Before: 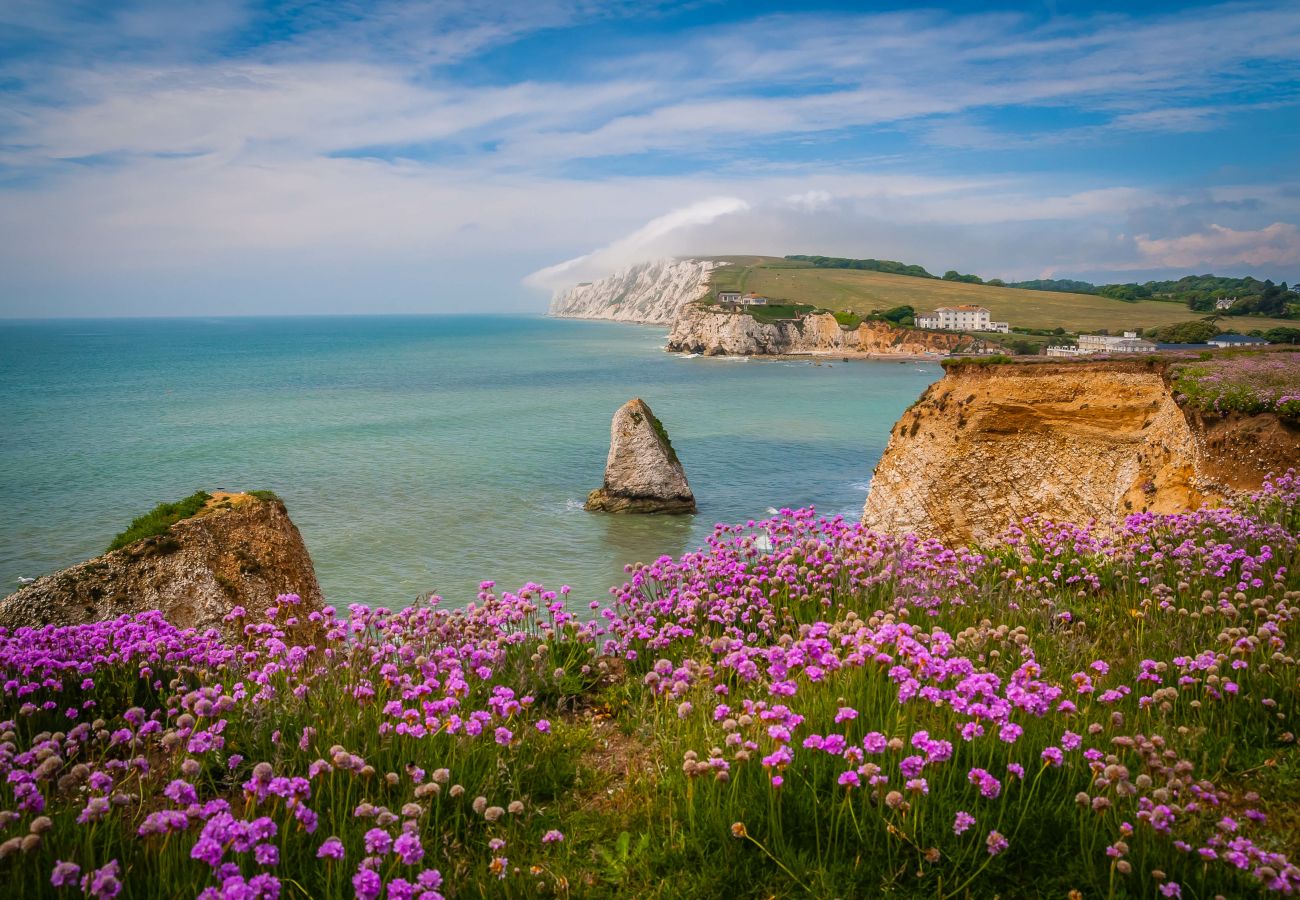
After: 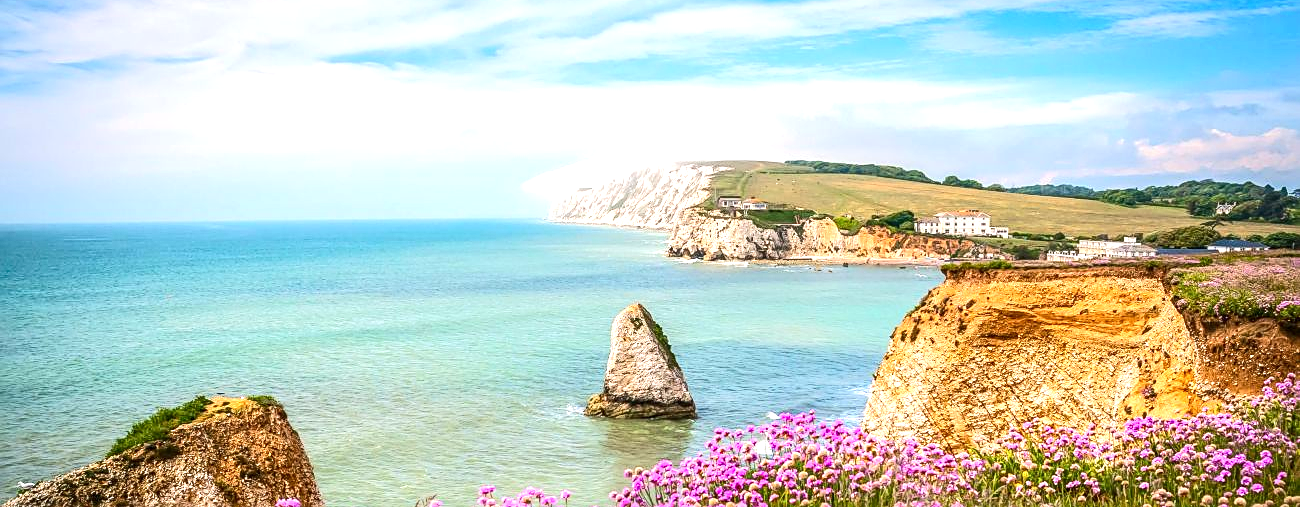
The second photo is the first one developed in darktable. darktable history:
crop and rotate: top 10.626%, bottom 33.04%
exposure: black level correction 0, exposure 1.126 EV, compensate highlight preservation false
contrast brightness saturation: contrast -0.019, brightness -0.006, saturation 0.037
tone curve: curves: ch0 [(0, 0) (0.003, 0.003) (0.011, 0.012) (0.025, 0.023) (0.044, 0.04) (0.069, 0.056) (0.1, 0.082) (0.136, 0.107) (0.177, 0.144) (0.224, 0.186) (0.277, 0.237) (0.335, 0.297) (0.399, 0.37) (0.468, 0.465) (0.543, 0.567) (0.623, 0.68) (0.709, 0.782) (0.801, 0.86) (0.898, 0.924) (1, 1)], color space Lab, independent channels, preserve colors none
sharpen: on, module defaults
local contrast: on, module defaults
